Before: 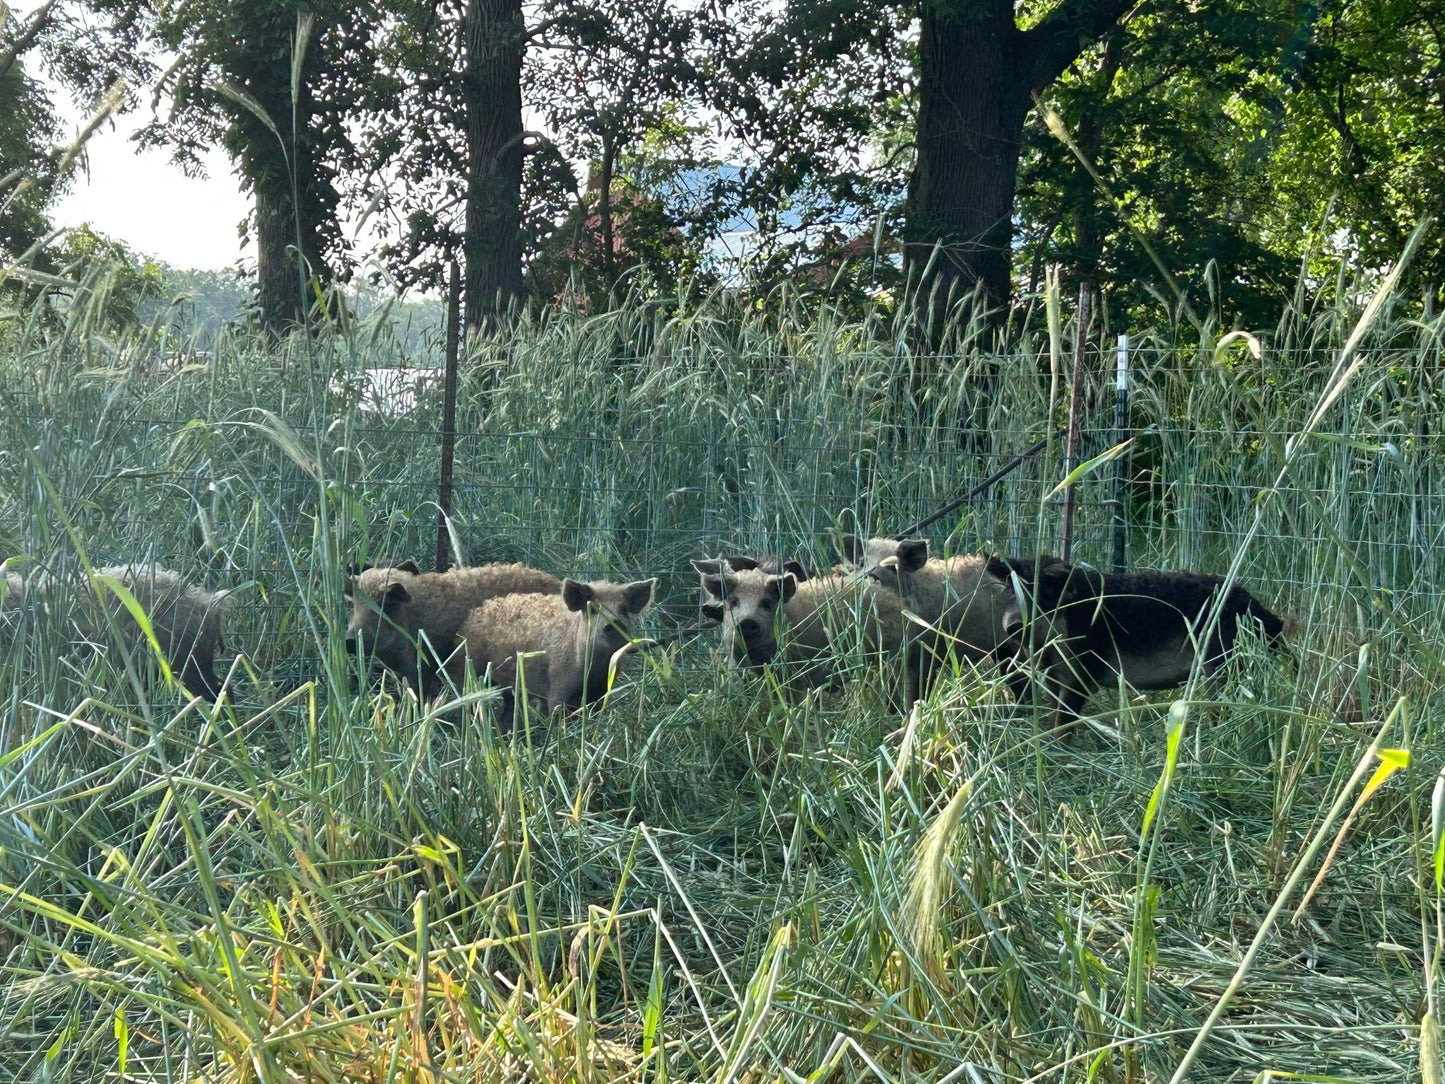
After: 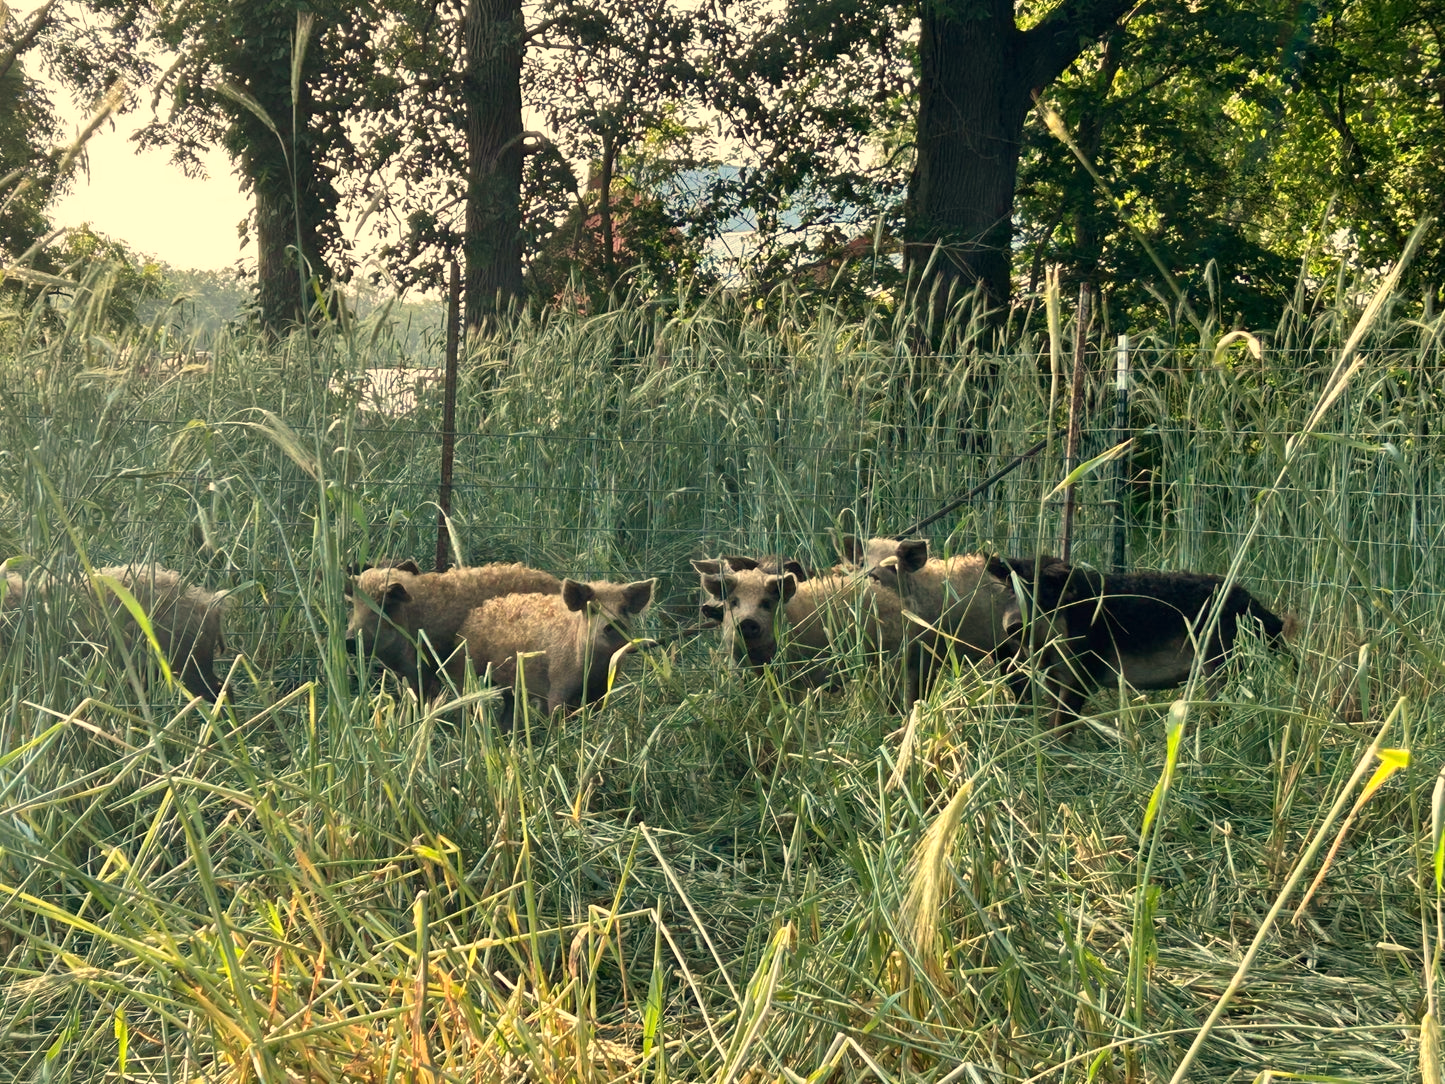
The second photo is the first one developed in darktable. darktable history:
white balance: red 1.138, green 0.996, blue 0.812
